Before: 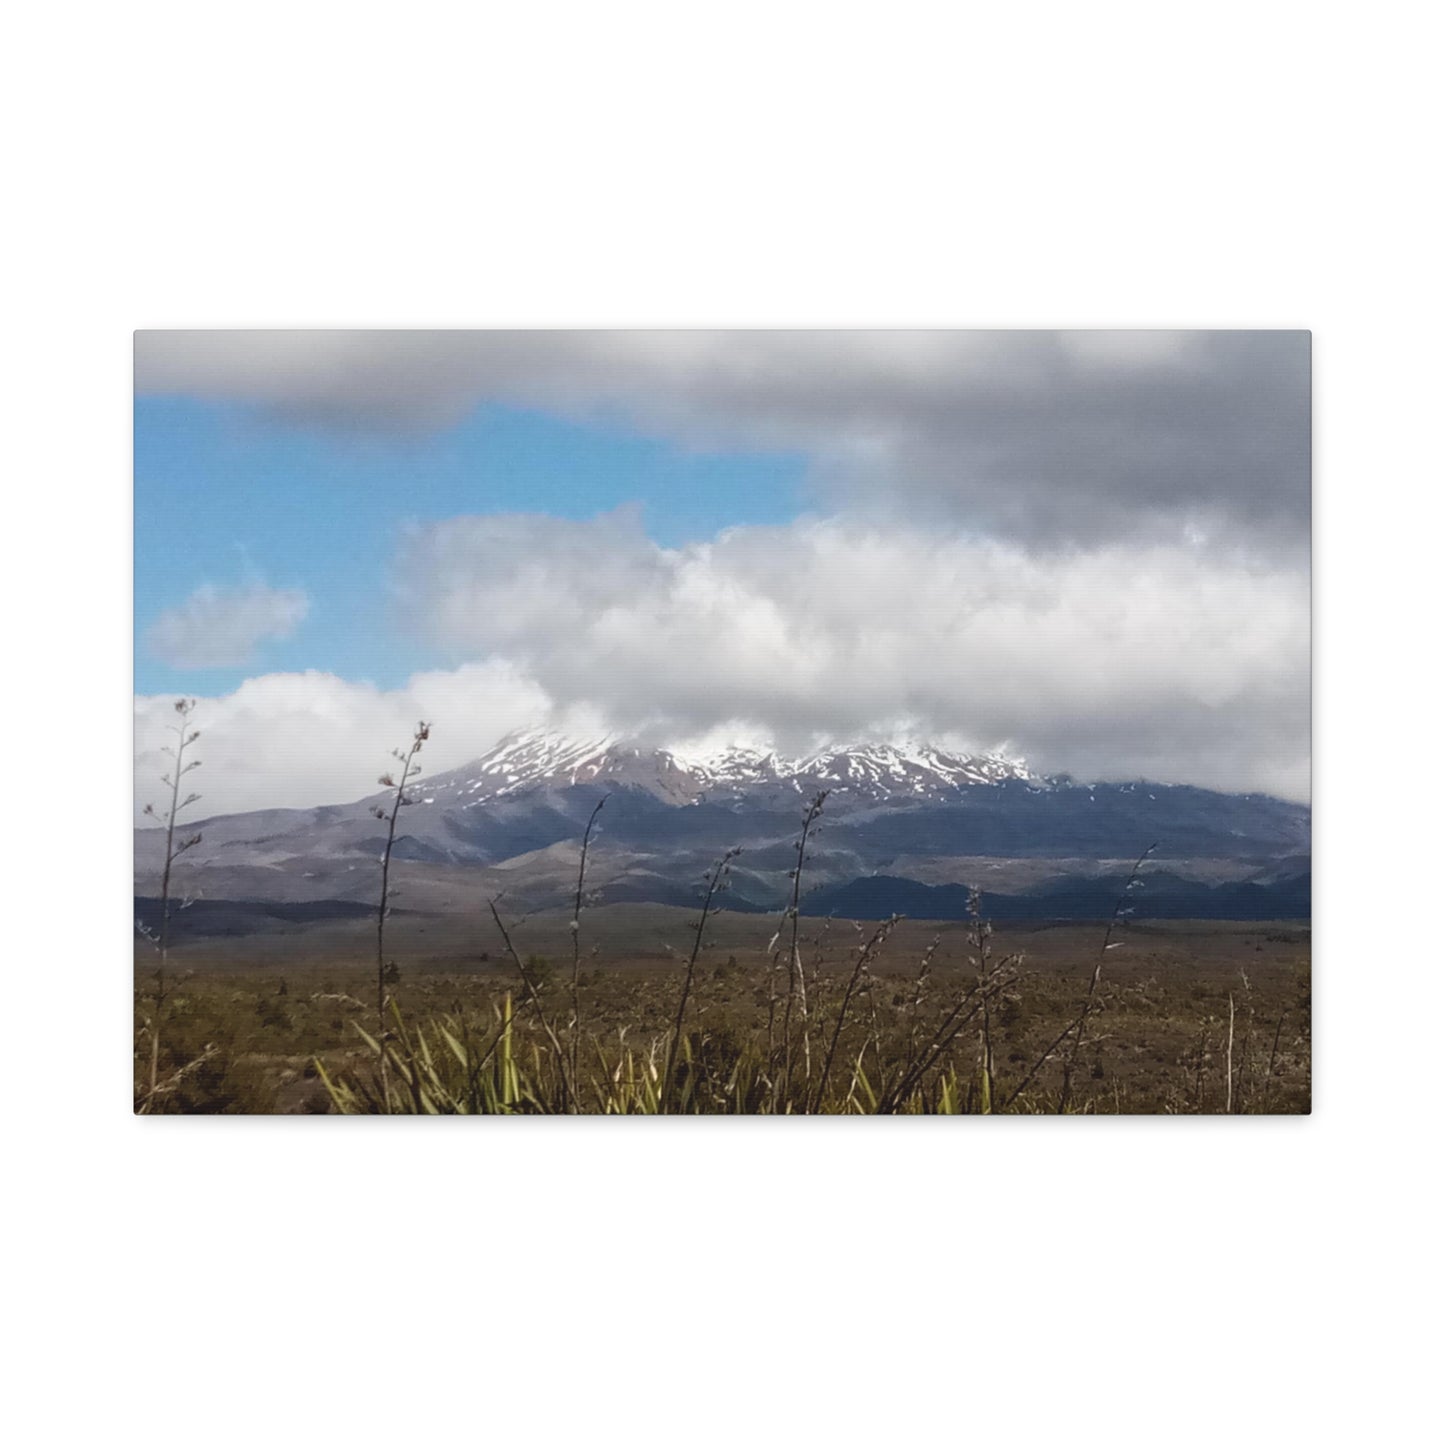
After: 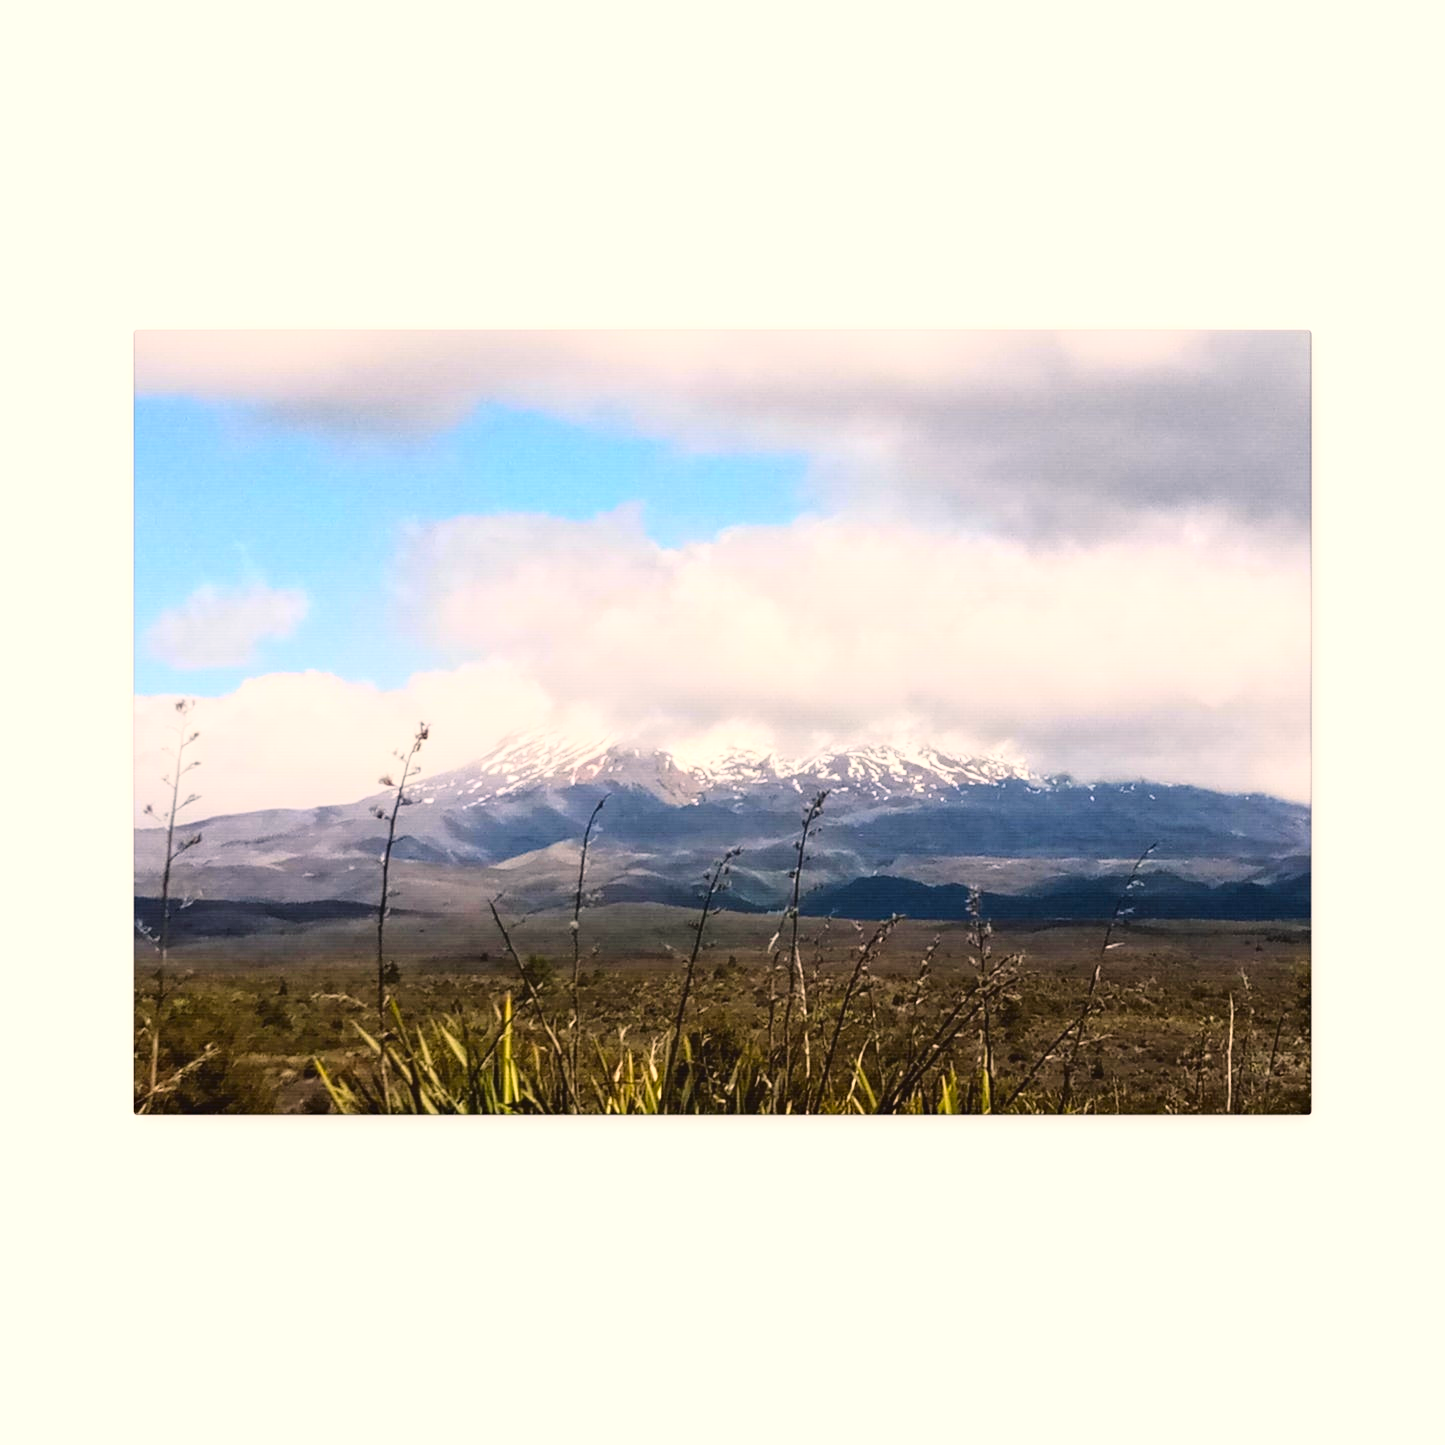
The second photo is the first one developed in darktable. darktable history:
base curve: curves: ch0 [(0, 0) (0.028, 0.03) (0.121, 0.232) (0.46, 0.748) (0.859, 0.968) (1, 1)]
contrast brightness saturation: contrast 0.068, brightness -0.127, saturation 0.053
color balance rgb: shadows lift › chroma 0.787%, shadows lift › hue 110.94°, highlights gain › chroma 3.829%, highlights gain › hue 58.01°, perceptual saturation grading › global saturation 14.996%, perceptual brilliance grading › global brilliance 10.182%
